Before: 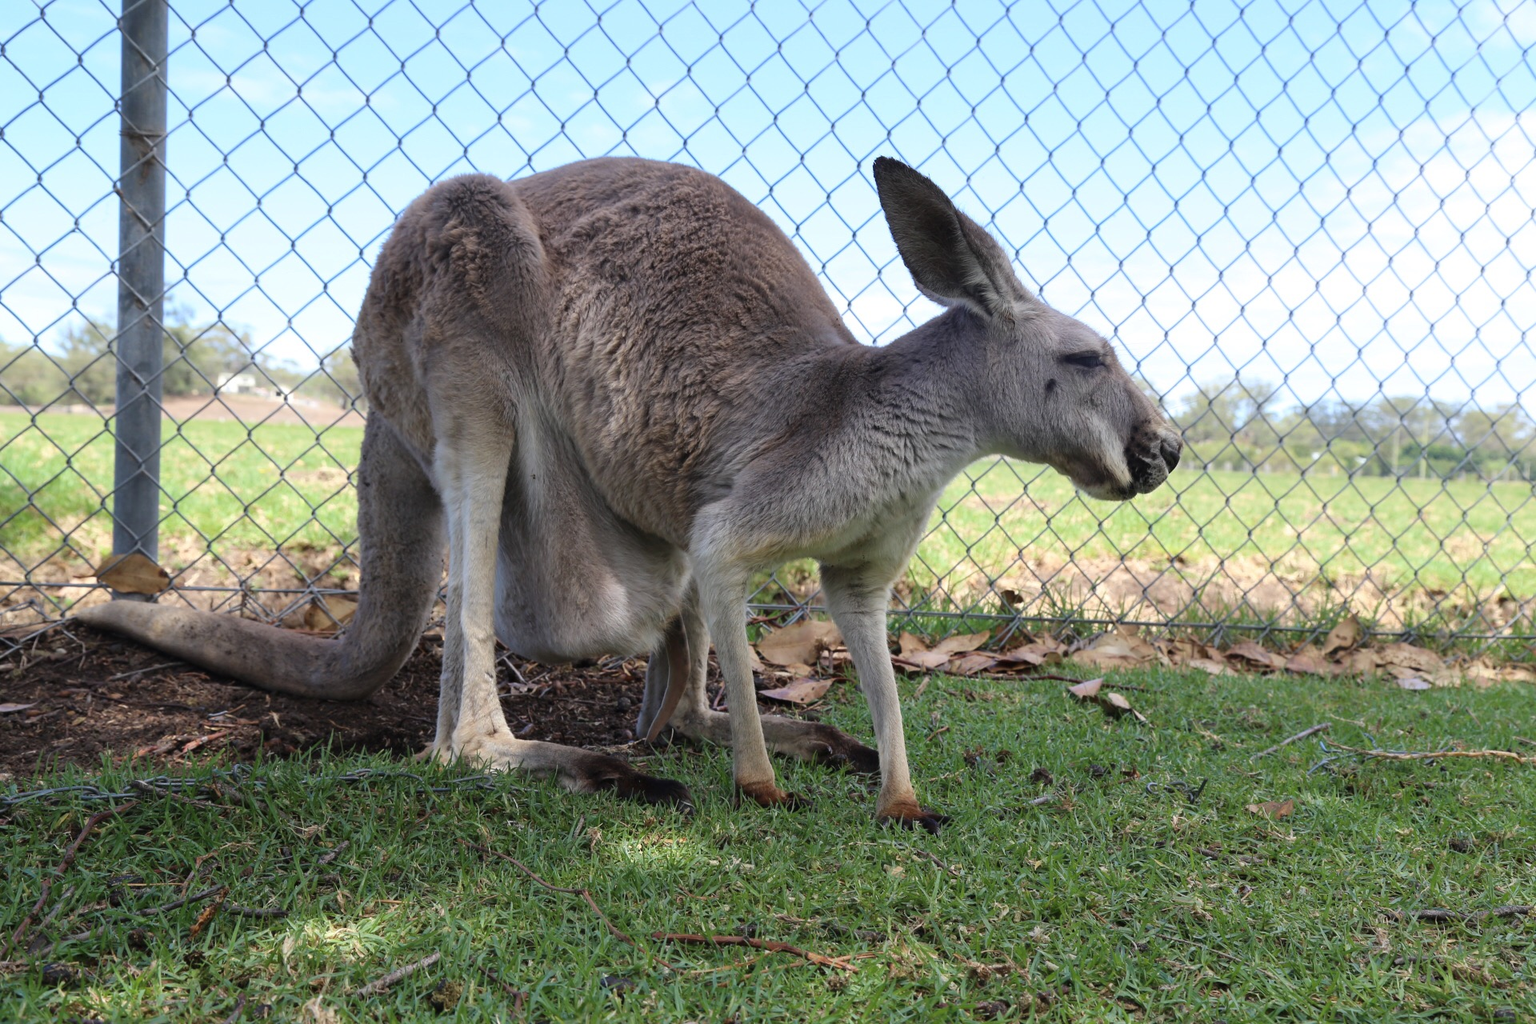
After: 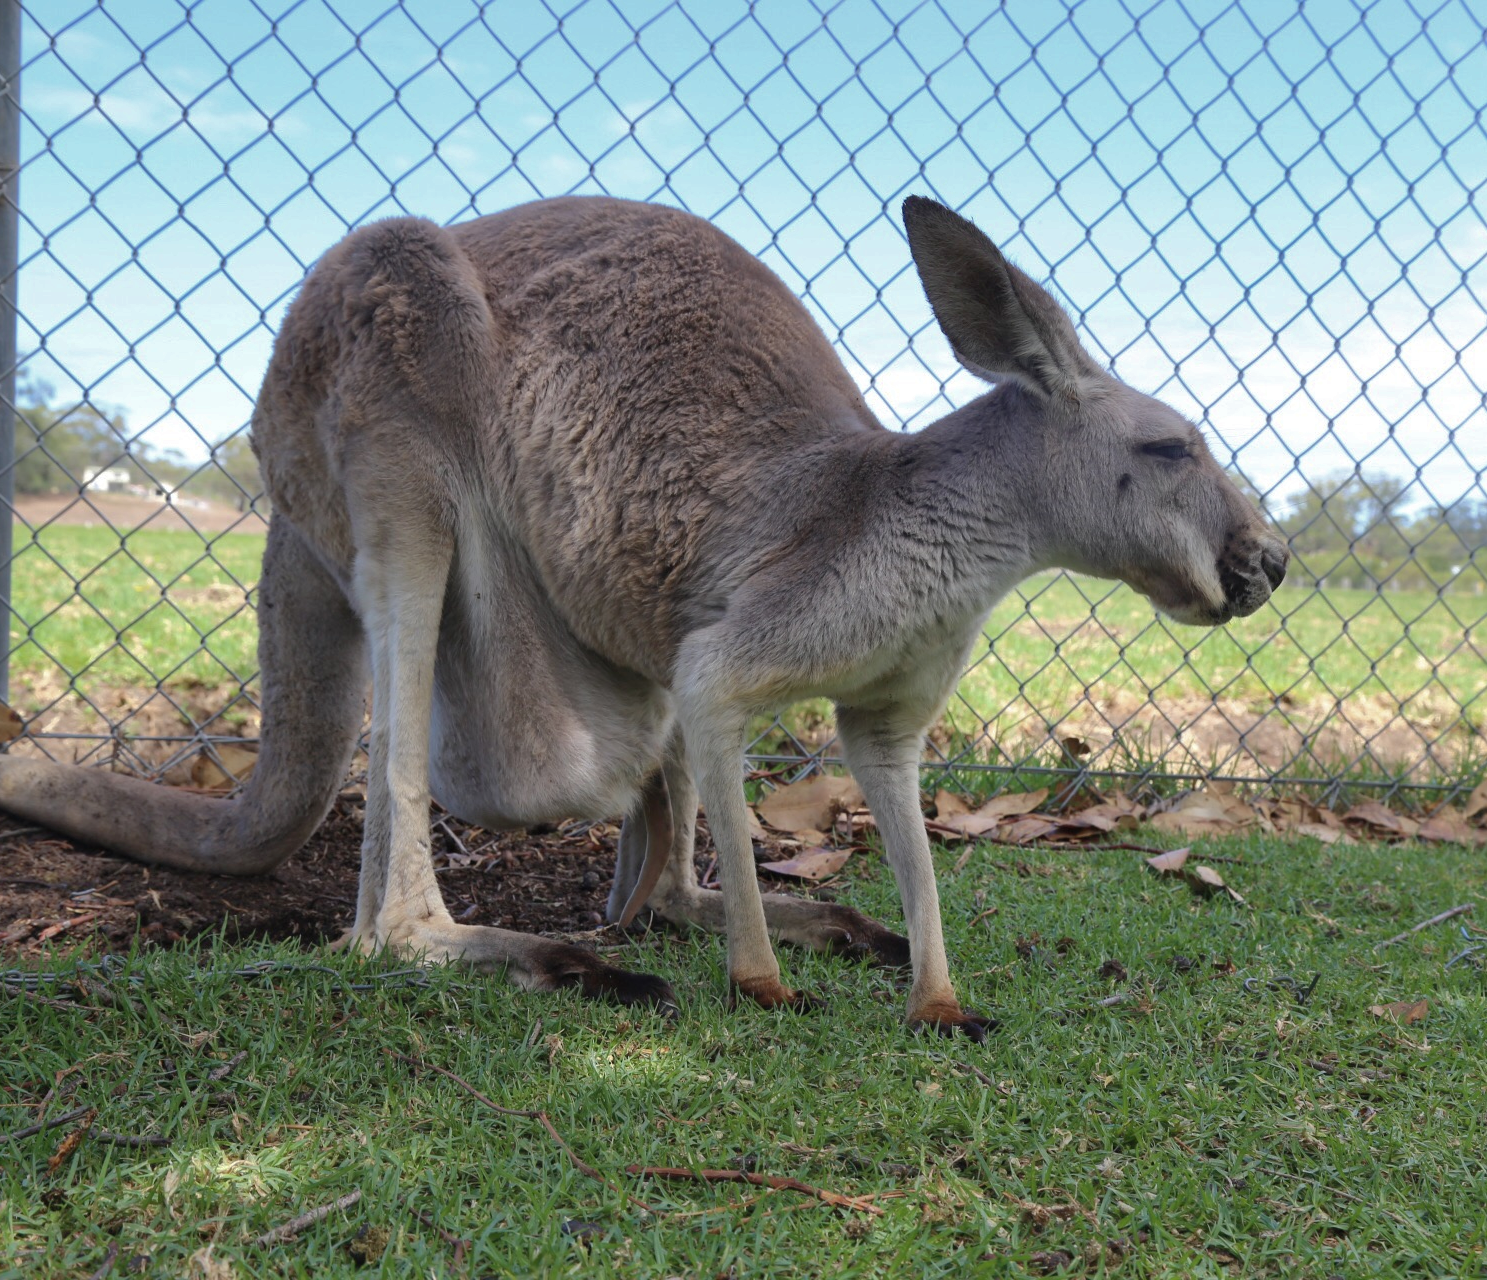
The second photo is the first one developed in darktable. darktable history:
base curve: curves: ch0 [(0, 0) (0.74, 0.67) (1, 1)]
crop: left 9.88%, right 12.664%
shadows and highlights: on, module defaults
